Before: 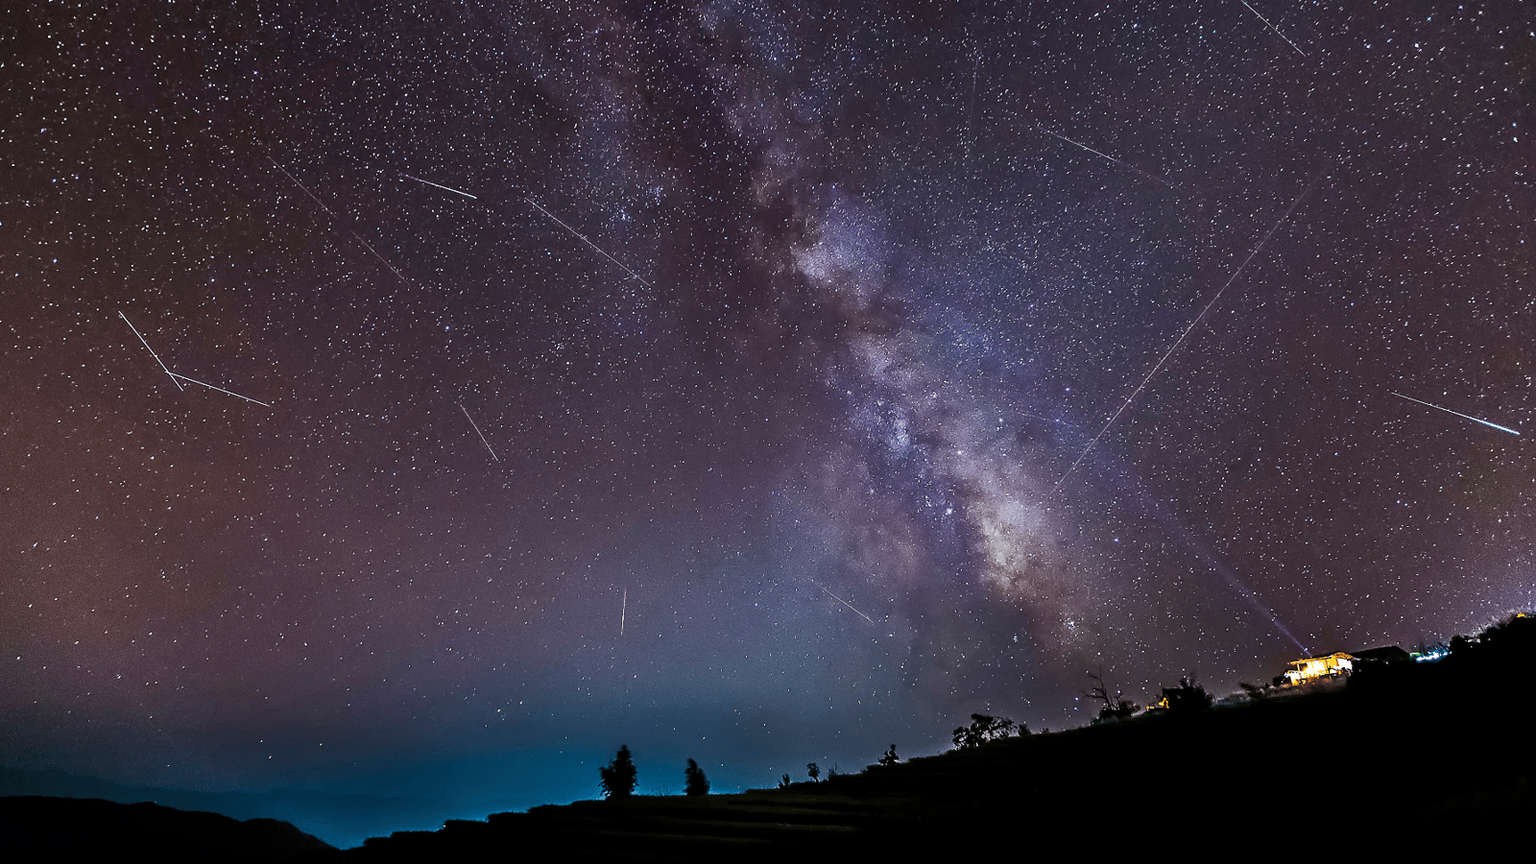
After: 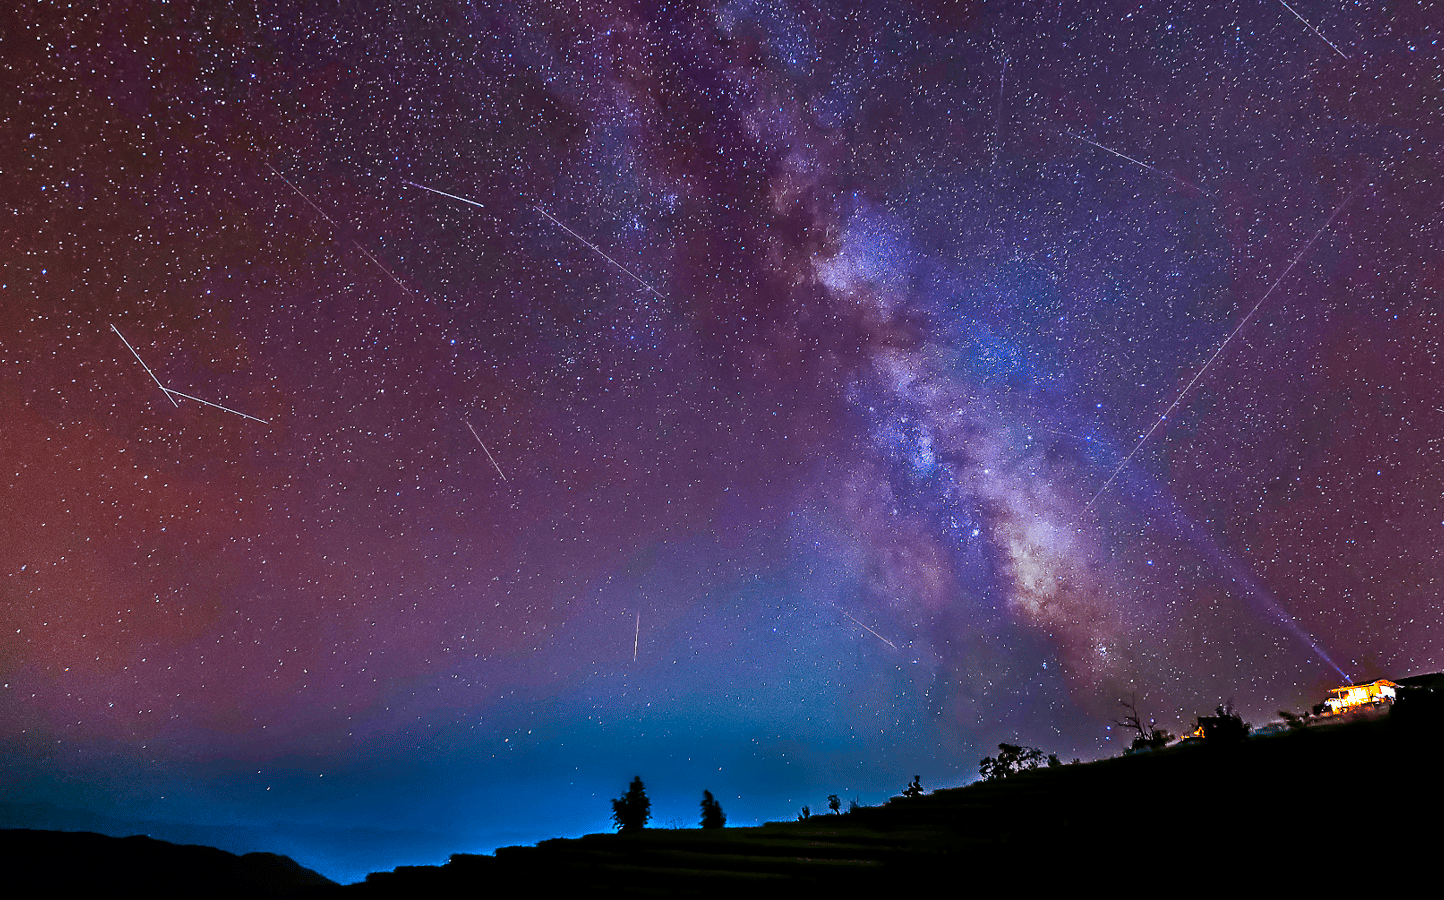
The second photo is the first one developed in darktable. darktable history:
crop and rotate: left 0.873%, right 8.868%
tone equalizer: edges refinement/feathering 500, mask exposure compensation -1.57 EV, preserve details no
color correction: highlights b* -0.058, saturation 2.18
shadows and highlights: radius 127.53, shadows 30.42, highlights -30.7, low approximation 0.01, soften with gaussian
